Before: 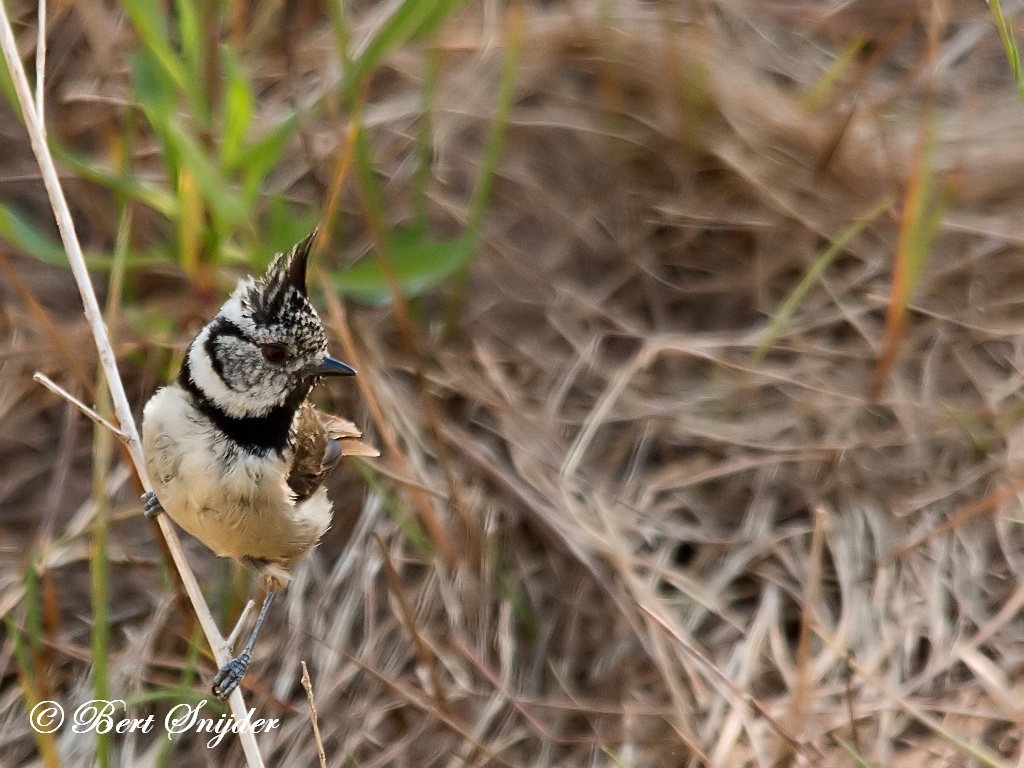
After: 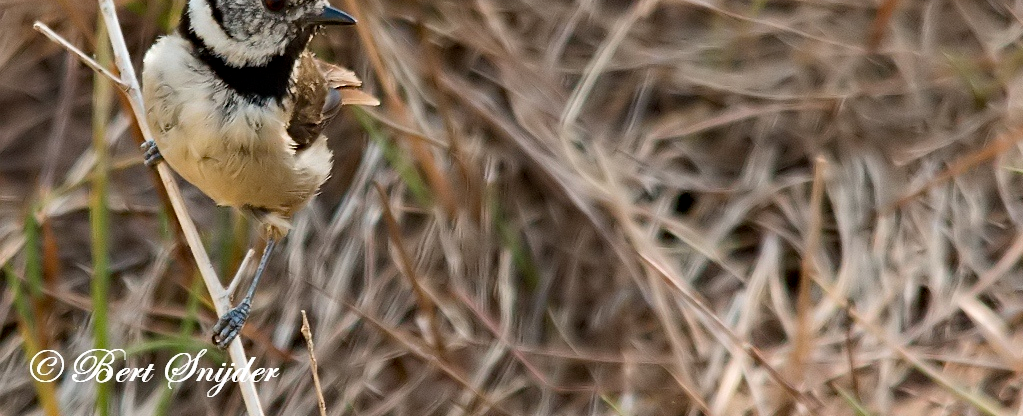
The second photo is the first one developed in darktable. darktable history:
crop and rotate: top 45.754%, right 0.061%
haze removal: compatibility mode true, adaptive false
